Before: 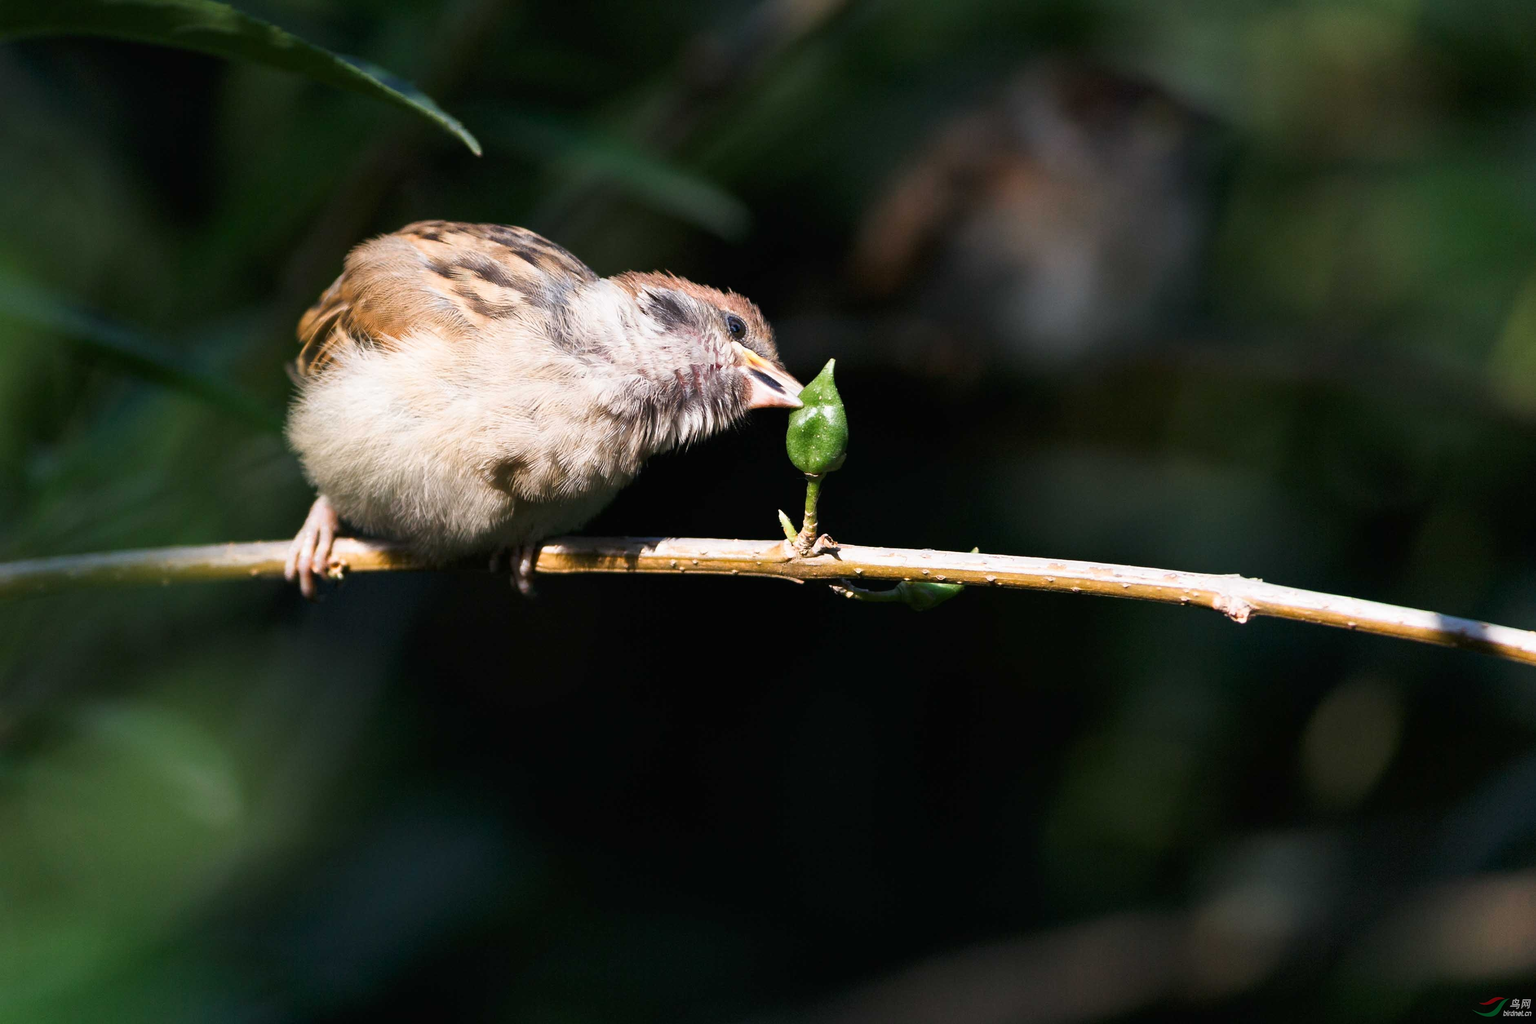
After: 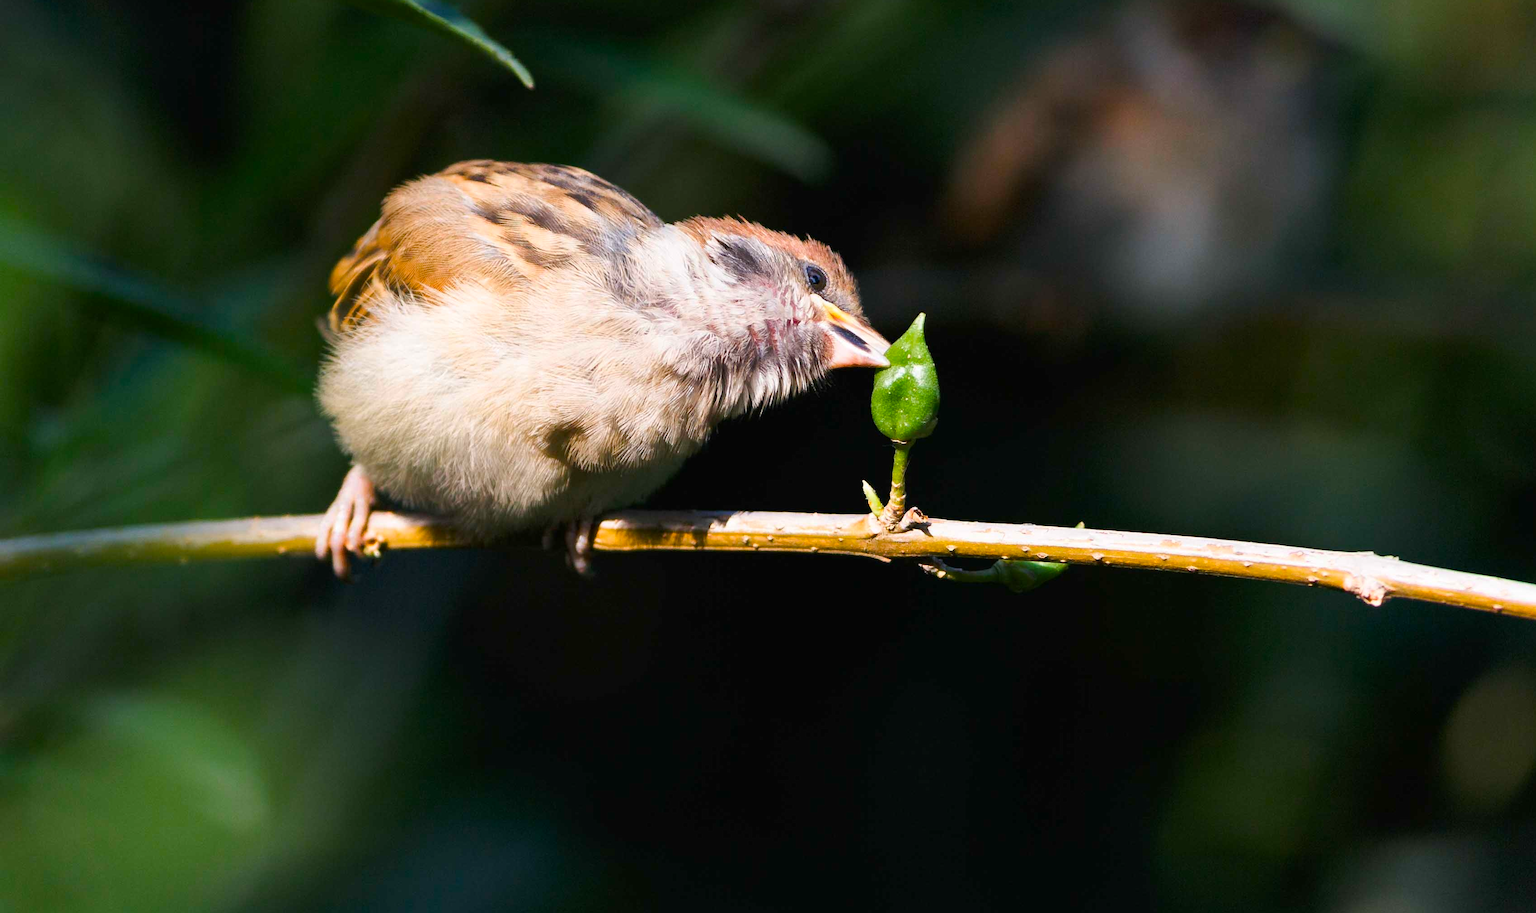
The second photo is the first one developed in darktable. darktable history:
crop: top 7.49%, right 9.717%, bottom 11.943%
color balance rgb: perceptual saturation grading › global saturation 25%, perceptual brilliance grading › mid-tones 10%, perceptual brilliance grading › shadows 15%, global vibrance 20%
exposure: compensate highlight preservation false
